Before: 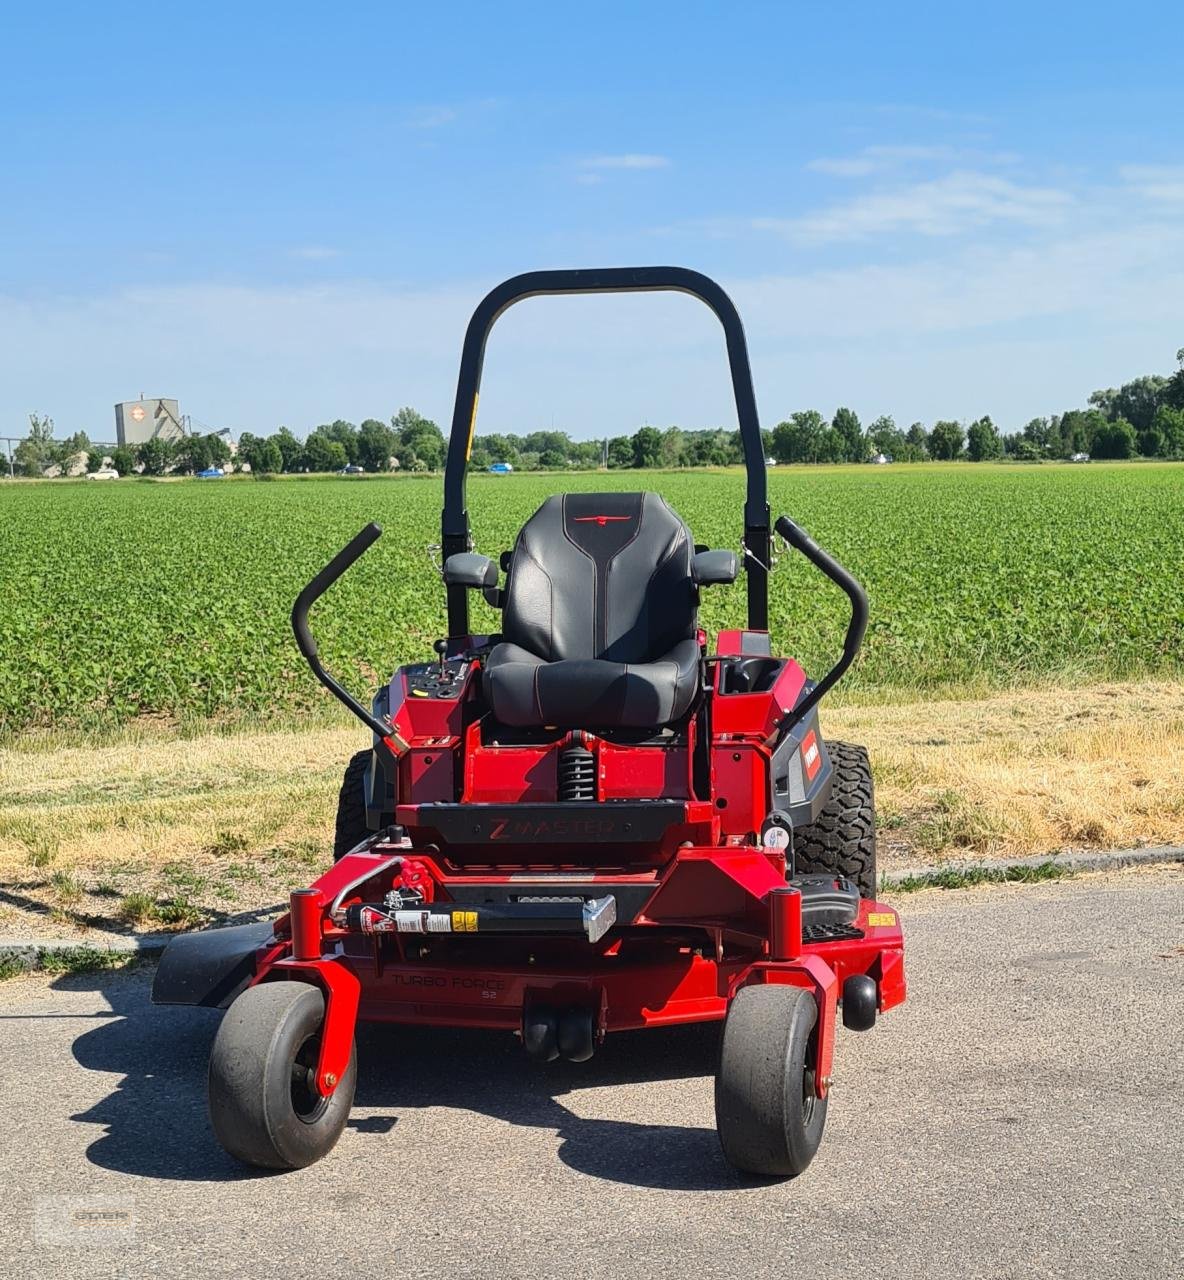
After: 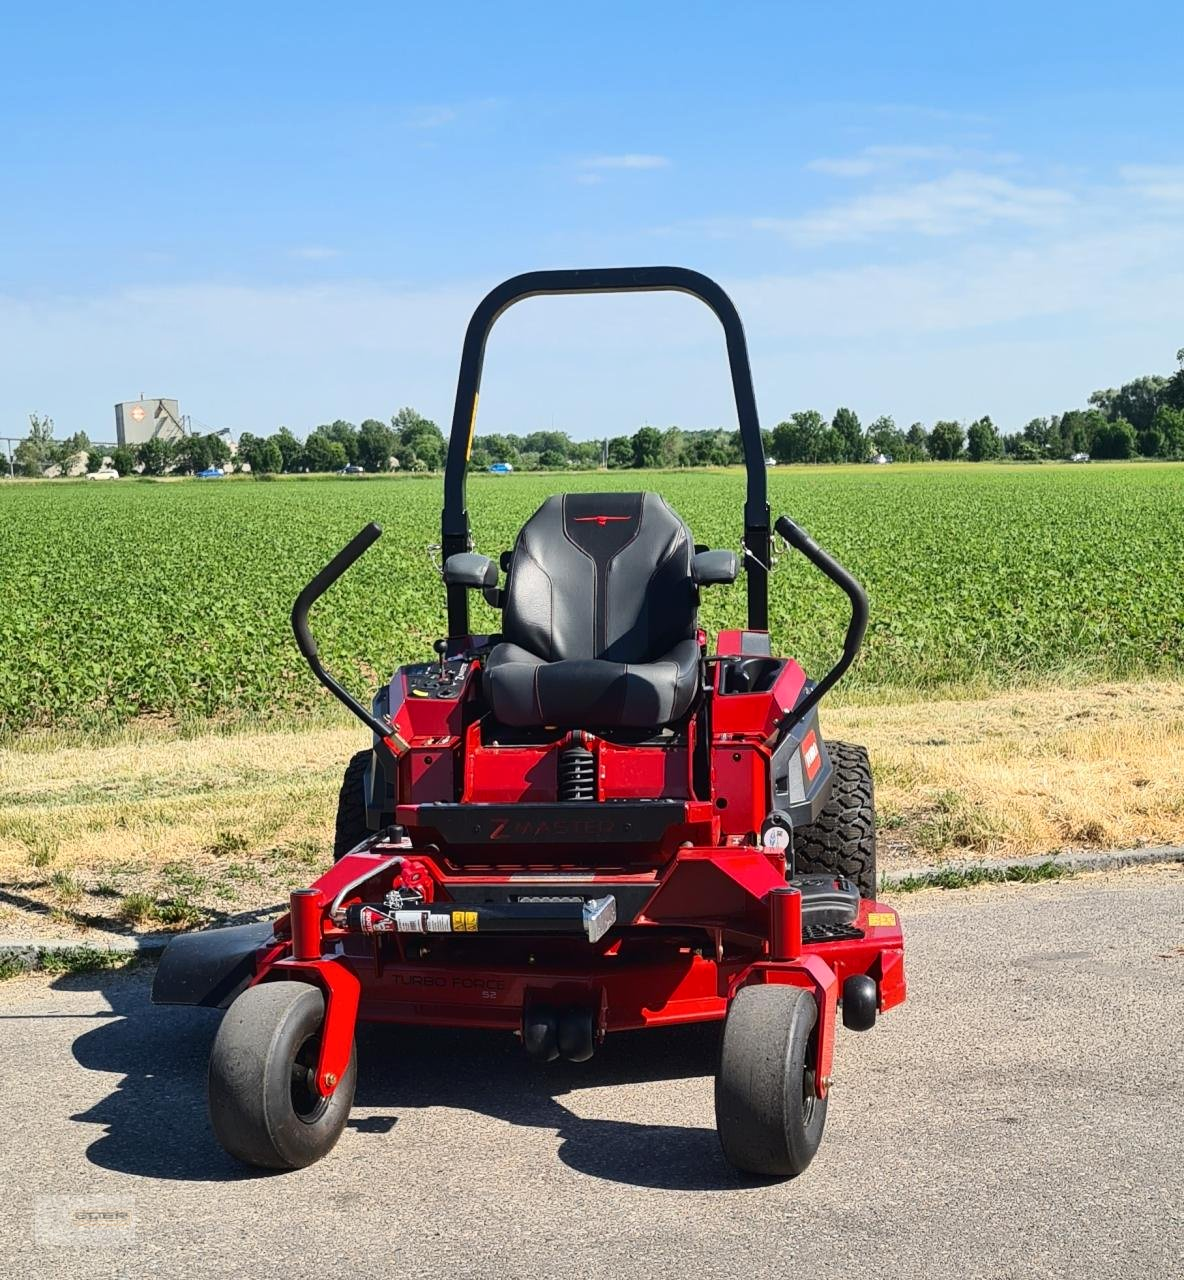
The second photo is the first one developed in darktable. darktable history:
contrast brightness saturation: contrast 0.141
